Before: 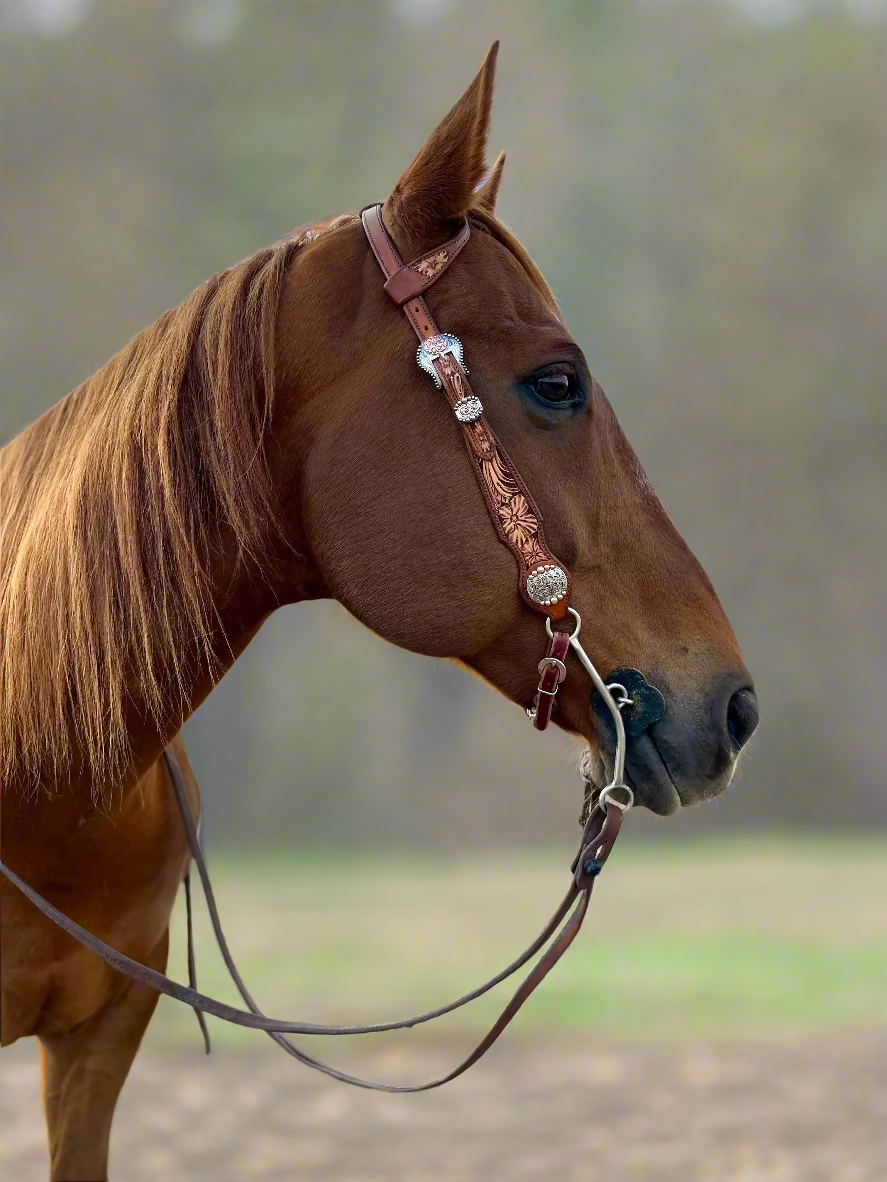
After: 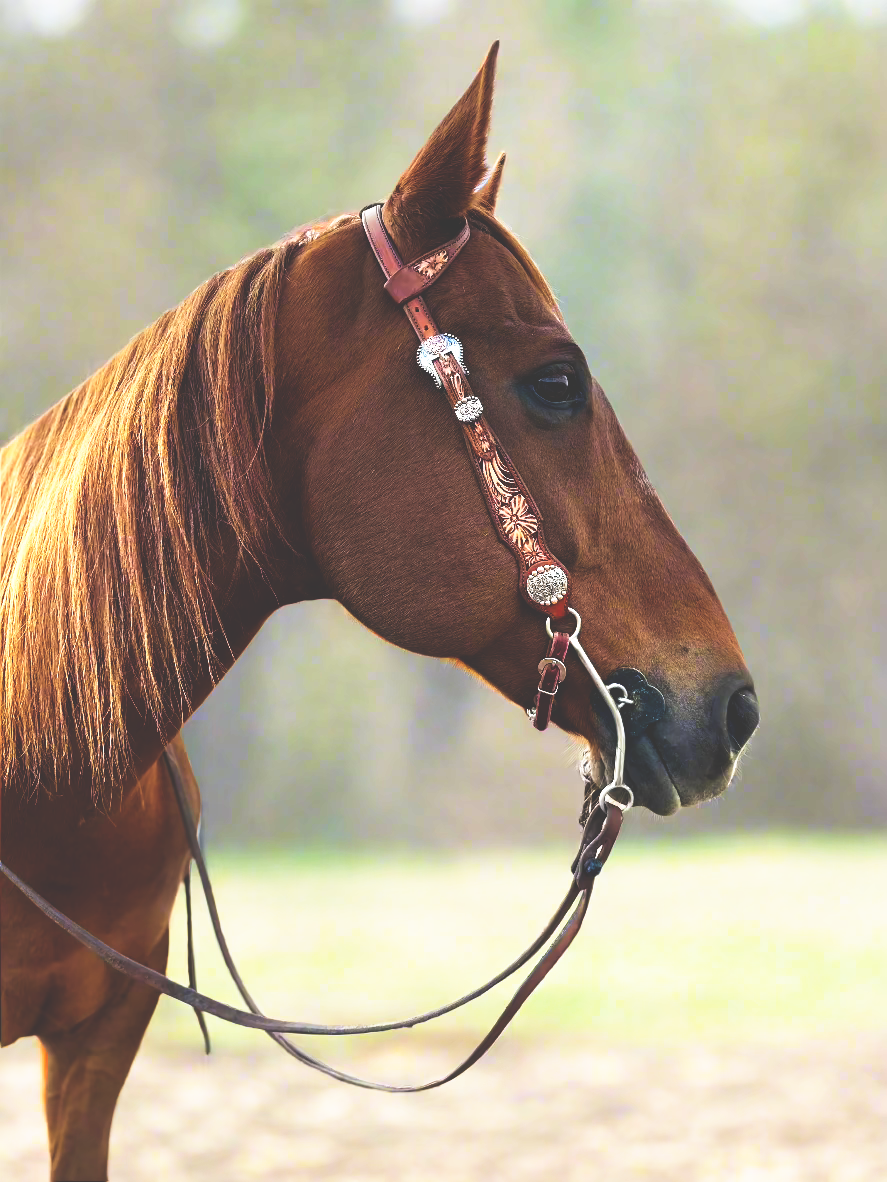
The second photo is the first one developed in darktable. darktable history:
exposure: black level correction -0.002, exposure 0.535 EV, compensate highlight preservation false
base curve: curves: ch0 [(0, 0.036) (0.007, 0.037) (0.604, 0.887) (1, 1)], preserve colors none
